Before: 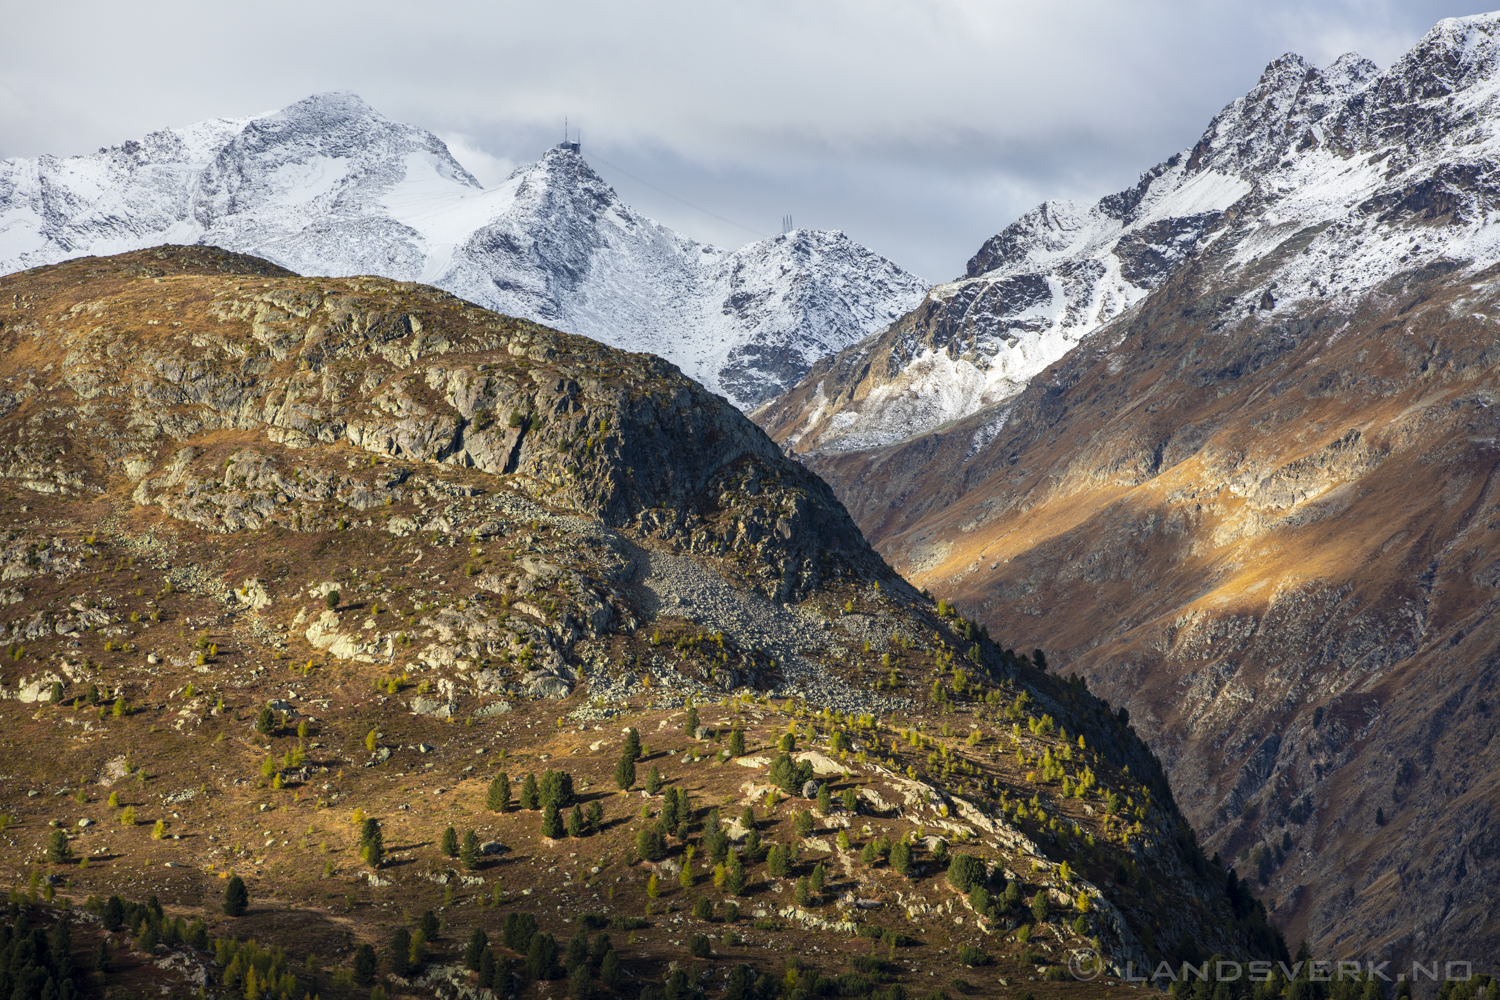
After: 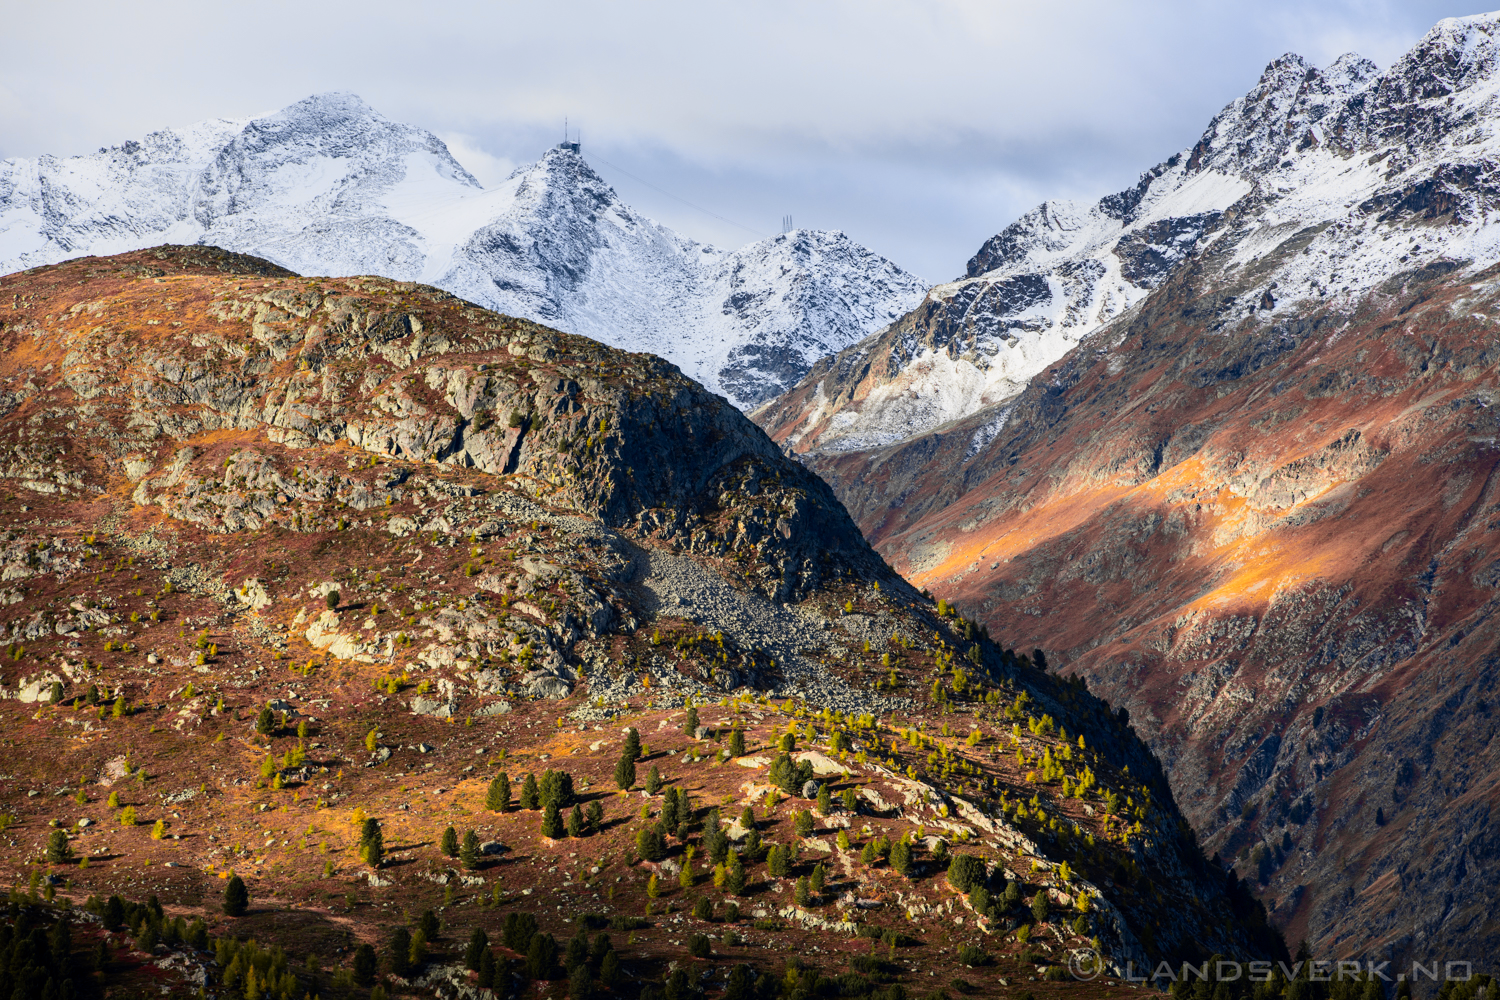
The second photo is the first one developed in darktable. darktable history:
tone equalizer: on, module defaults
tone curve: curves: ch0 [(0, 0) (0.087, 0.054) (0.281, 0.245) (0.506, 0.526) (0.8, 0.824) (0.994, 0.955)]; ch1 [(0, 0) (0.27, 0.195) (0.406, 0.435) (0.452, 0.474) (0.495, 0.5) (0.514, 0.508) (0.537, 0.556) (0.654, 0.689) (1, 1)]; ch2 [(0, 0) (0.269, 0.299) (0.459, 0.441) (0.498, 0.499) (0.523, 0.52) (0.551, 0.549) (0.633, 0.625) (0.659, 0.681) (0.718, 0.764) (1, 1)], color space Lab, independent channels, preserve colors none
